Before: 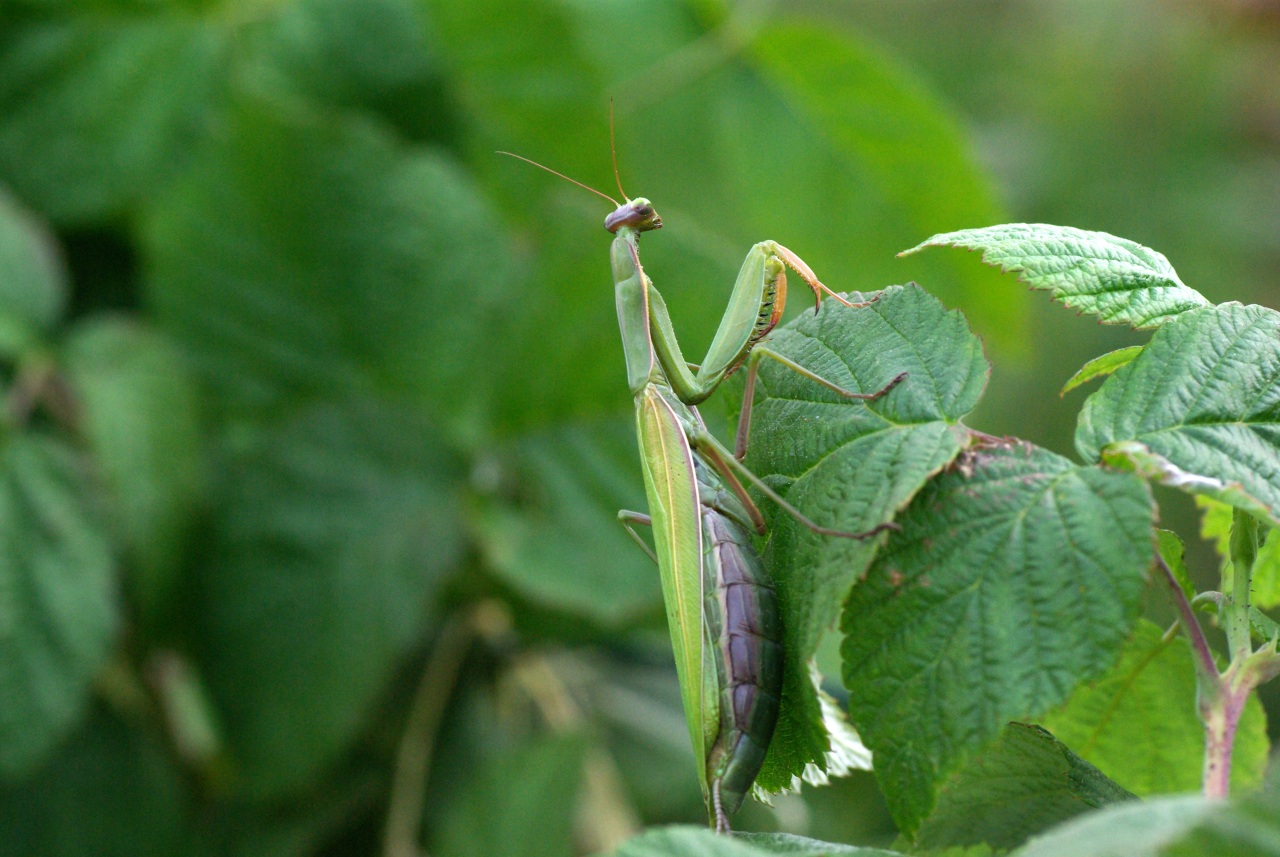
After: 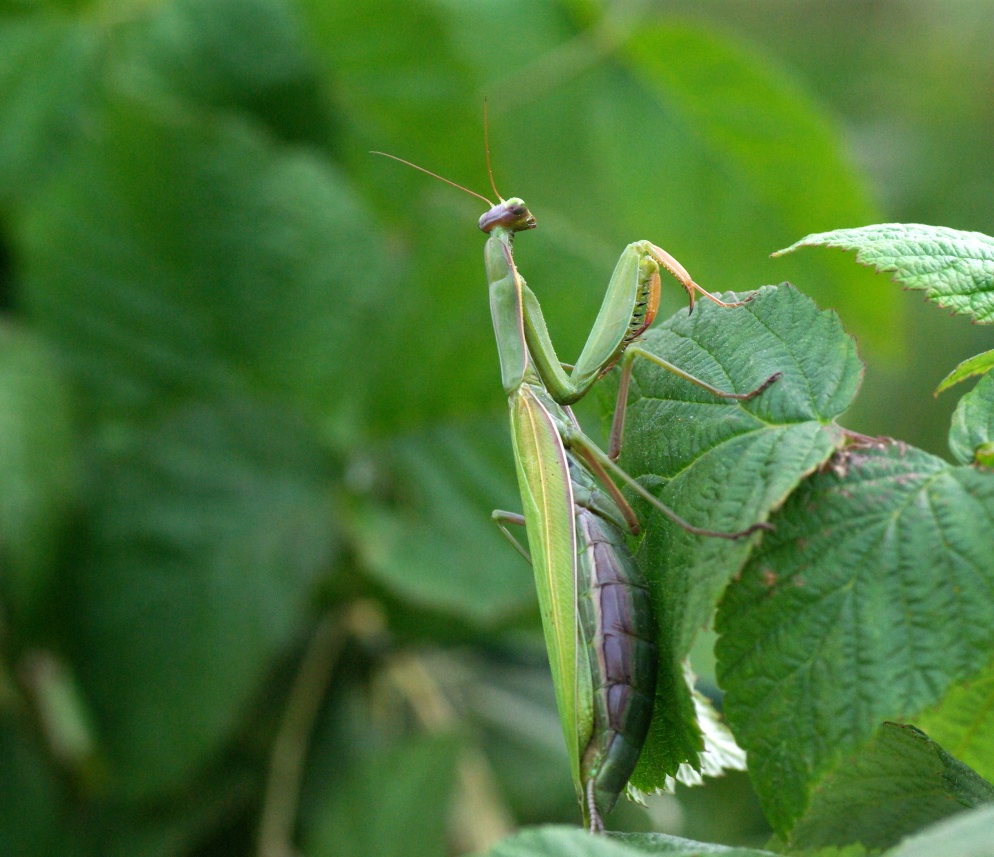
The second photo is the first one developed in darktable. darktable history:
crop: left 9.876%, right 12.438%
